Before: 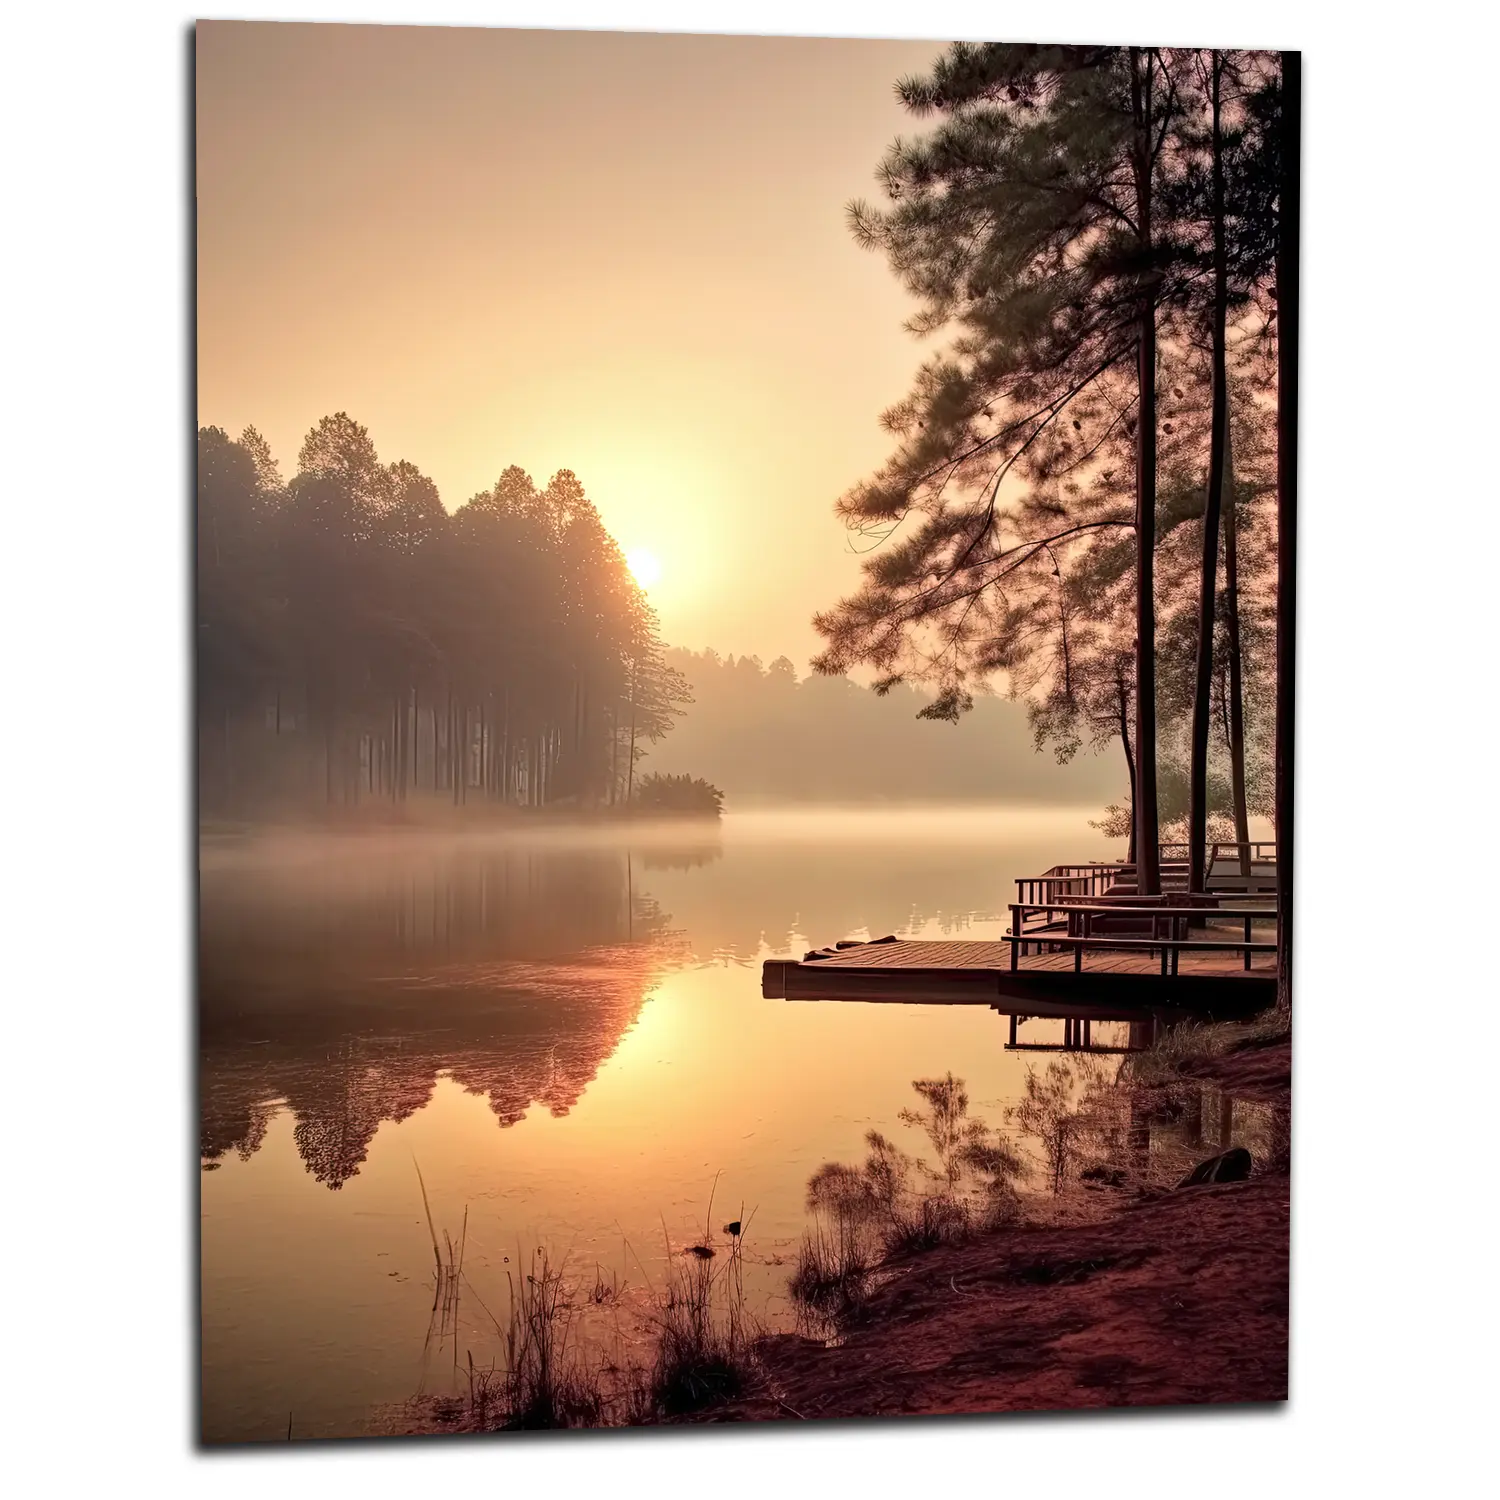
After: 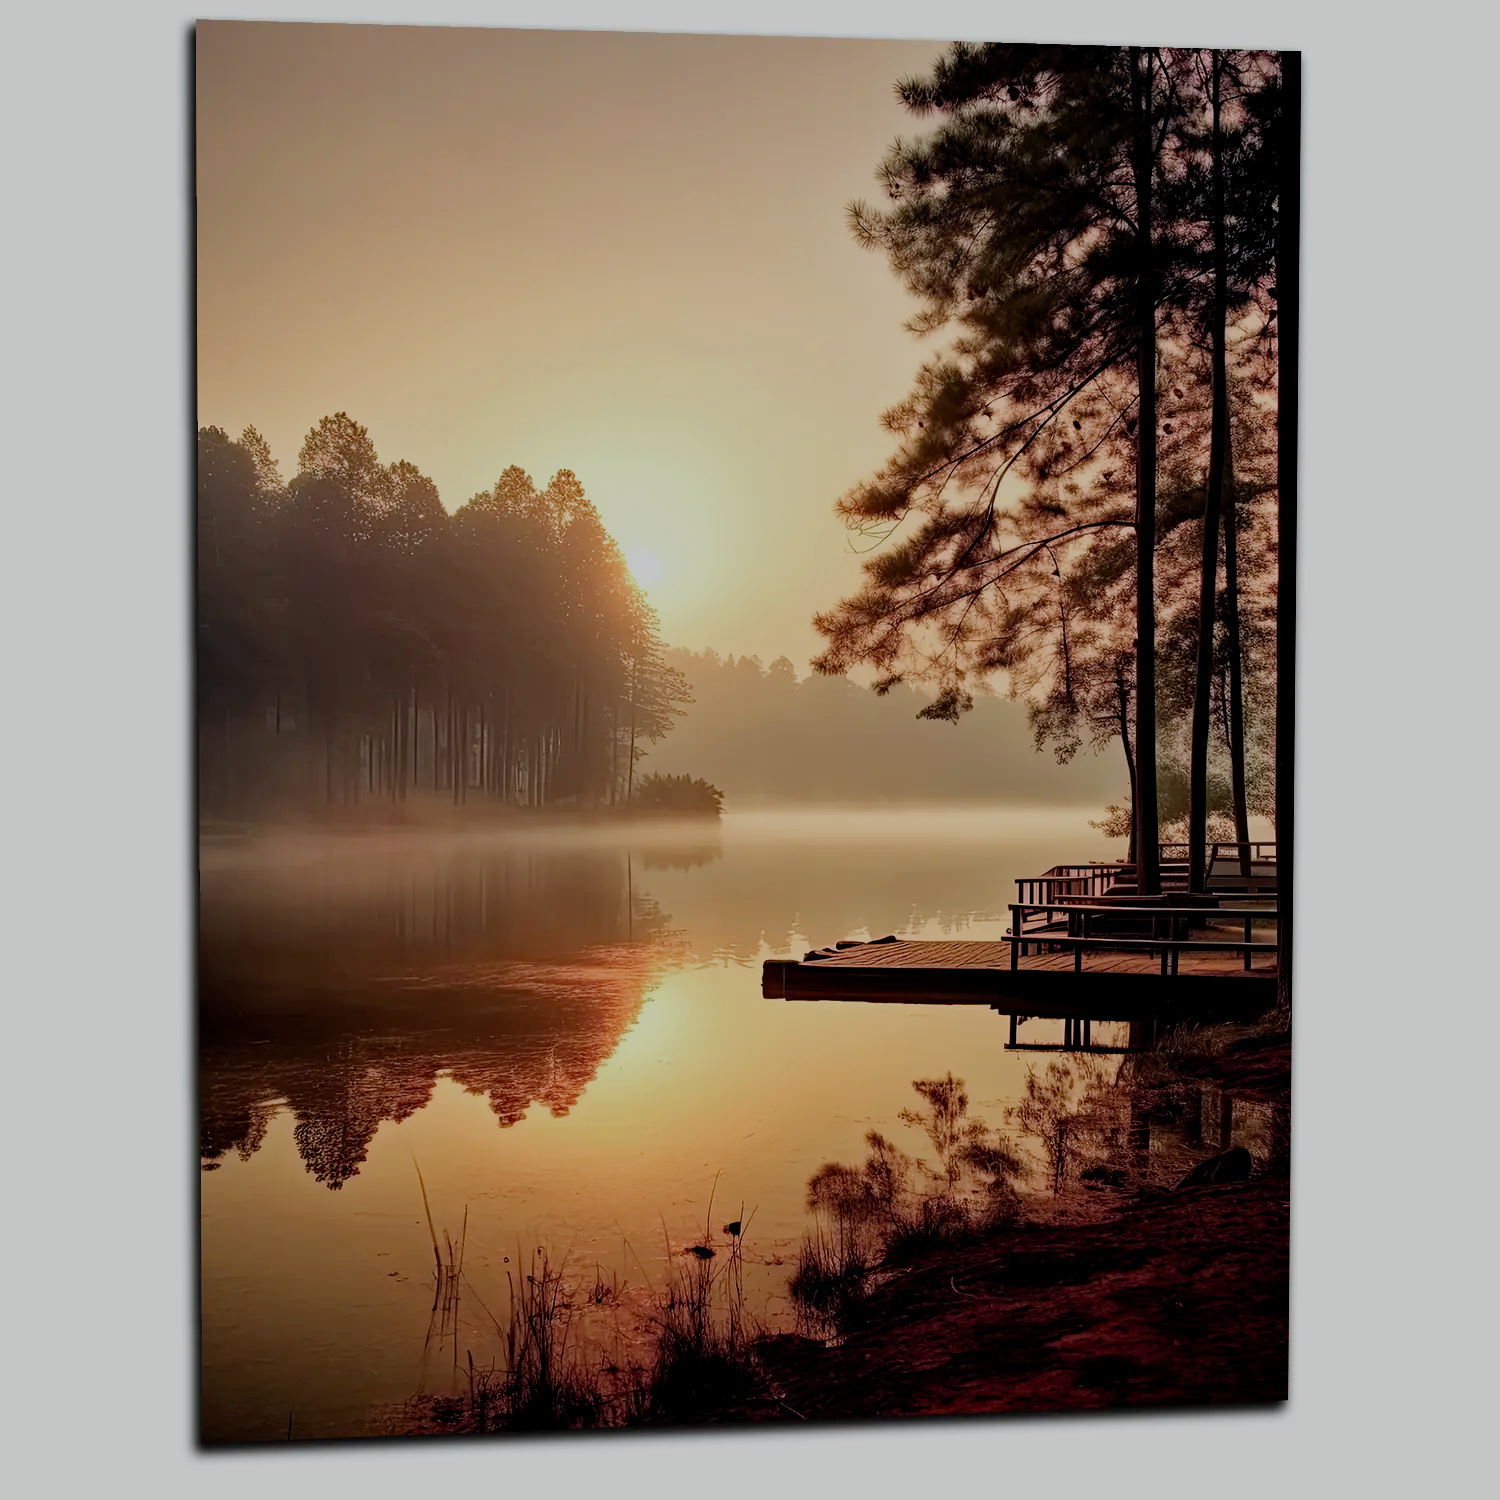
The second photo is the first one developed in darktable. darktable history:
filmic rgb: middle gray luminance 29%, black relative exposure -10.3 EV, white relative exposure 5.5 EV, threshold 6 EV, target black luminance 0%, hardness 3.95, latitude 2.04%, contrast 1.132, highlights saturation mix 5%, shadows ↔ highlights balance 15.11%, add noise in highlights 0, preserve chrominance no, color science v3 (2019), use custom middle-gray values true, iterations of high-quality reconstruction 0, contrast in highlights soft, enable highlight reconstruction true
white balance: red 0.978, blue 0.999
